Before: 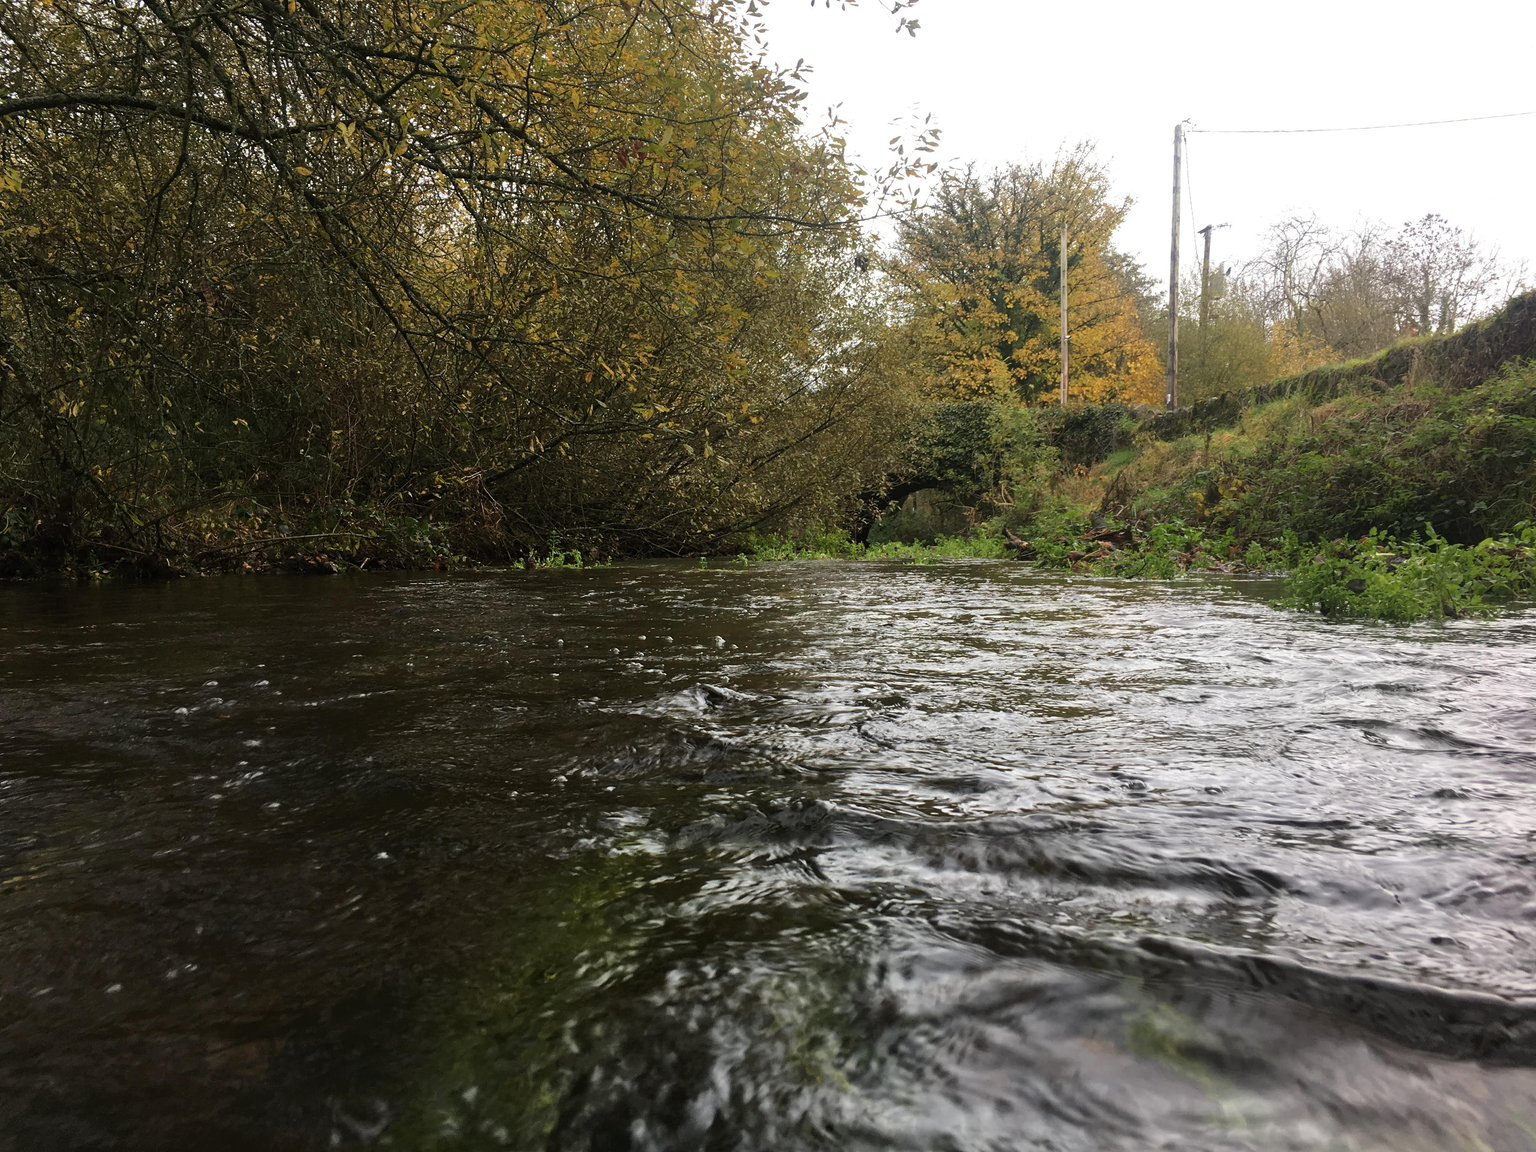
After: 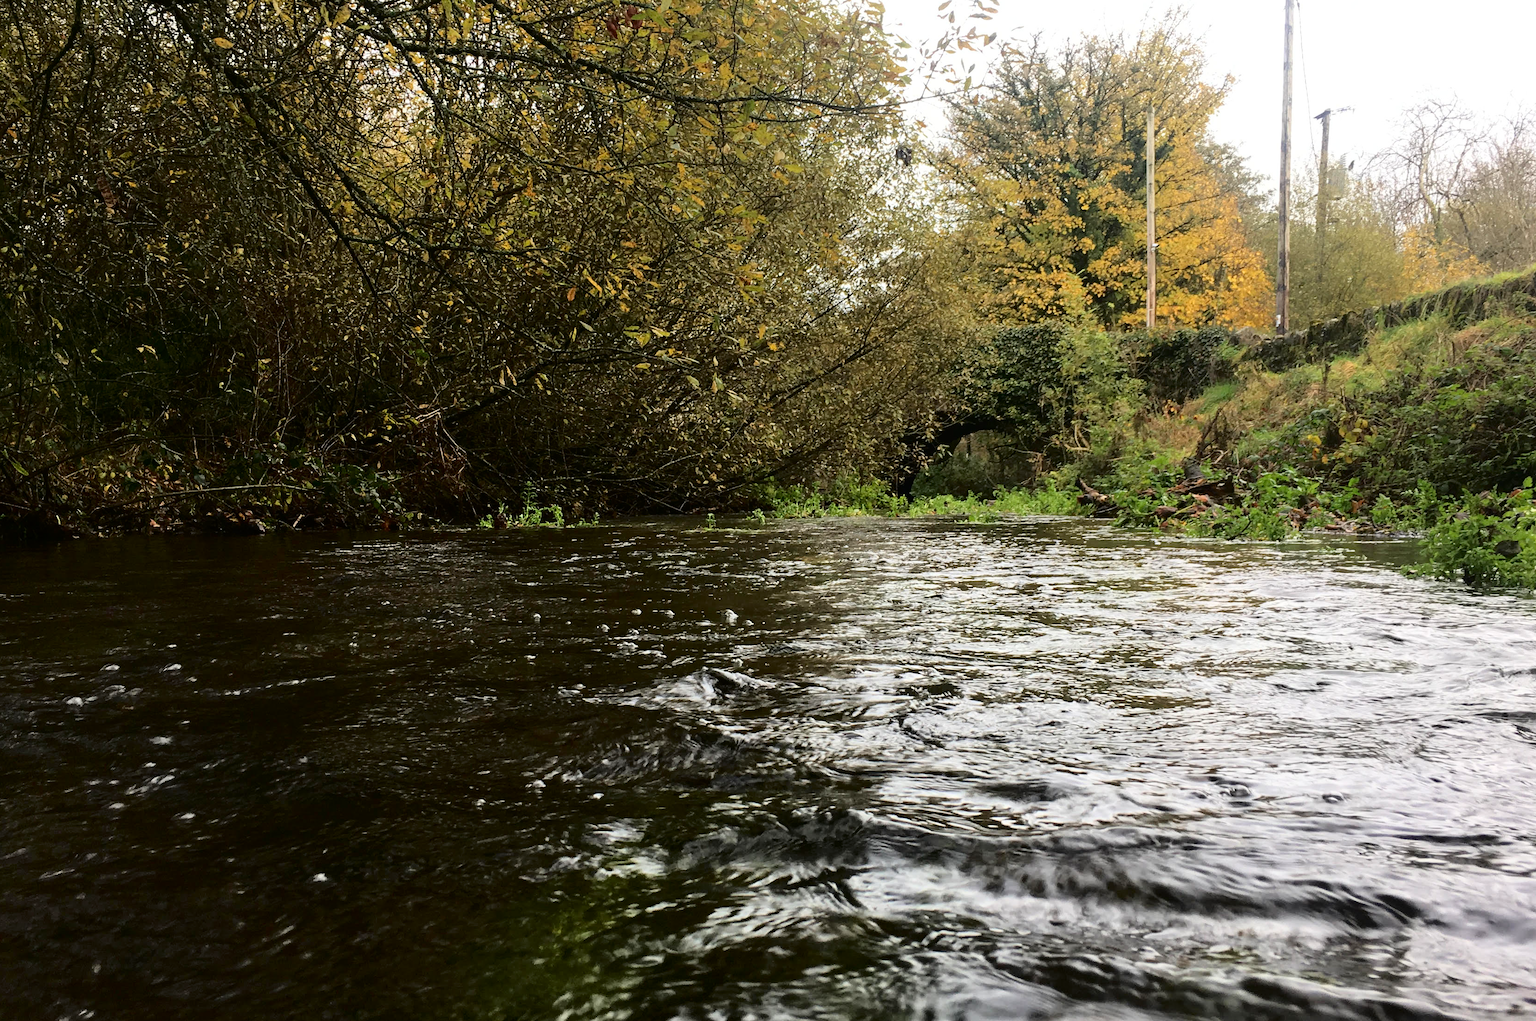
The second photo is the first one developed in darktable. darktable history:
fill light: exposure -2 EV, width 8.6
crop: left 7.856%, top 11.836%, right 10.12%, bottom 15.387%
contrast brightness saturation: contrast 0.2, brightness 0.16, saturation 0.22
